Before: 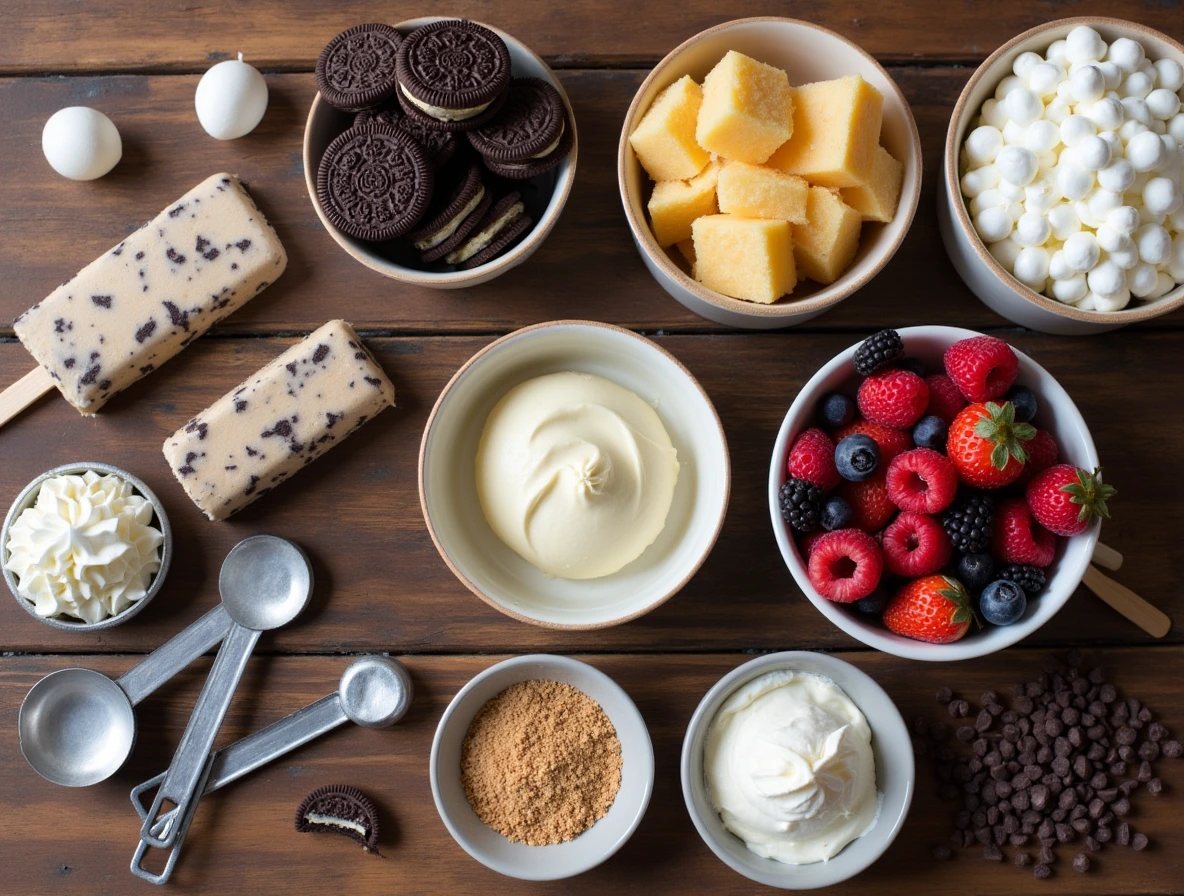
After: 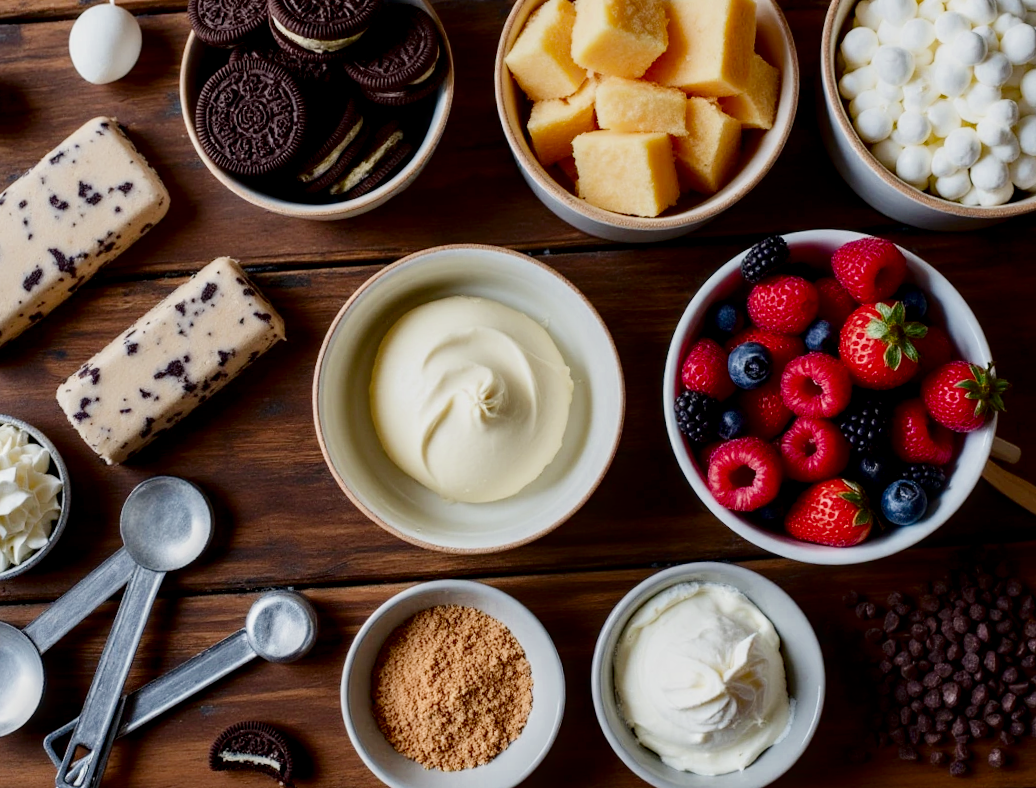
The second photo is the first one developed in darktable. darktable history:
crop and rotate: angle 3.21°, left 6.137%, top 5.681%
local contrast: detail 142%
contrast brightness saturation: contrast 0.087, brightness -0.579, saturation 0.167
exposure: black level correction -0.002, exposure 1.343 EV, compensate highlight preservation false
filmic rgb: black relative exposure -6.93 EV, white relative exposure 5.63 EV, hardness 2.86, iterations of high-quality reconstruction 0
